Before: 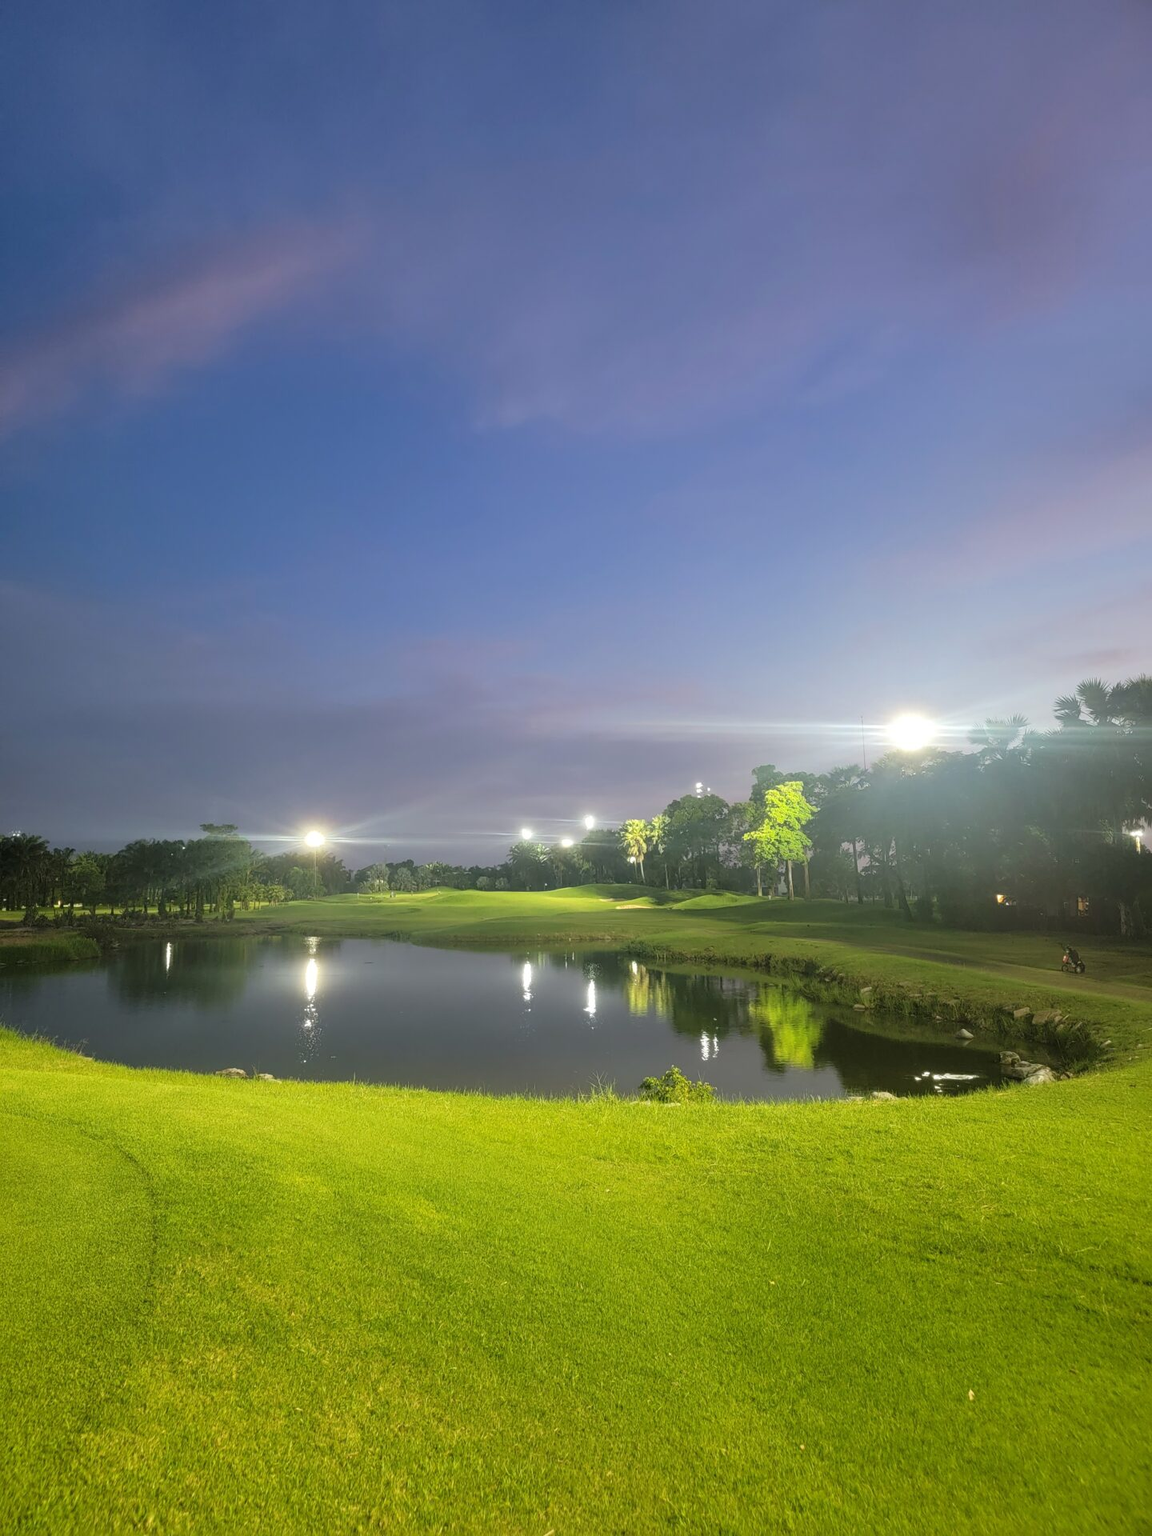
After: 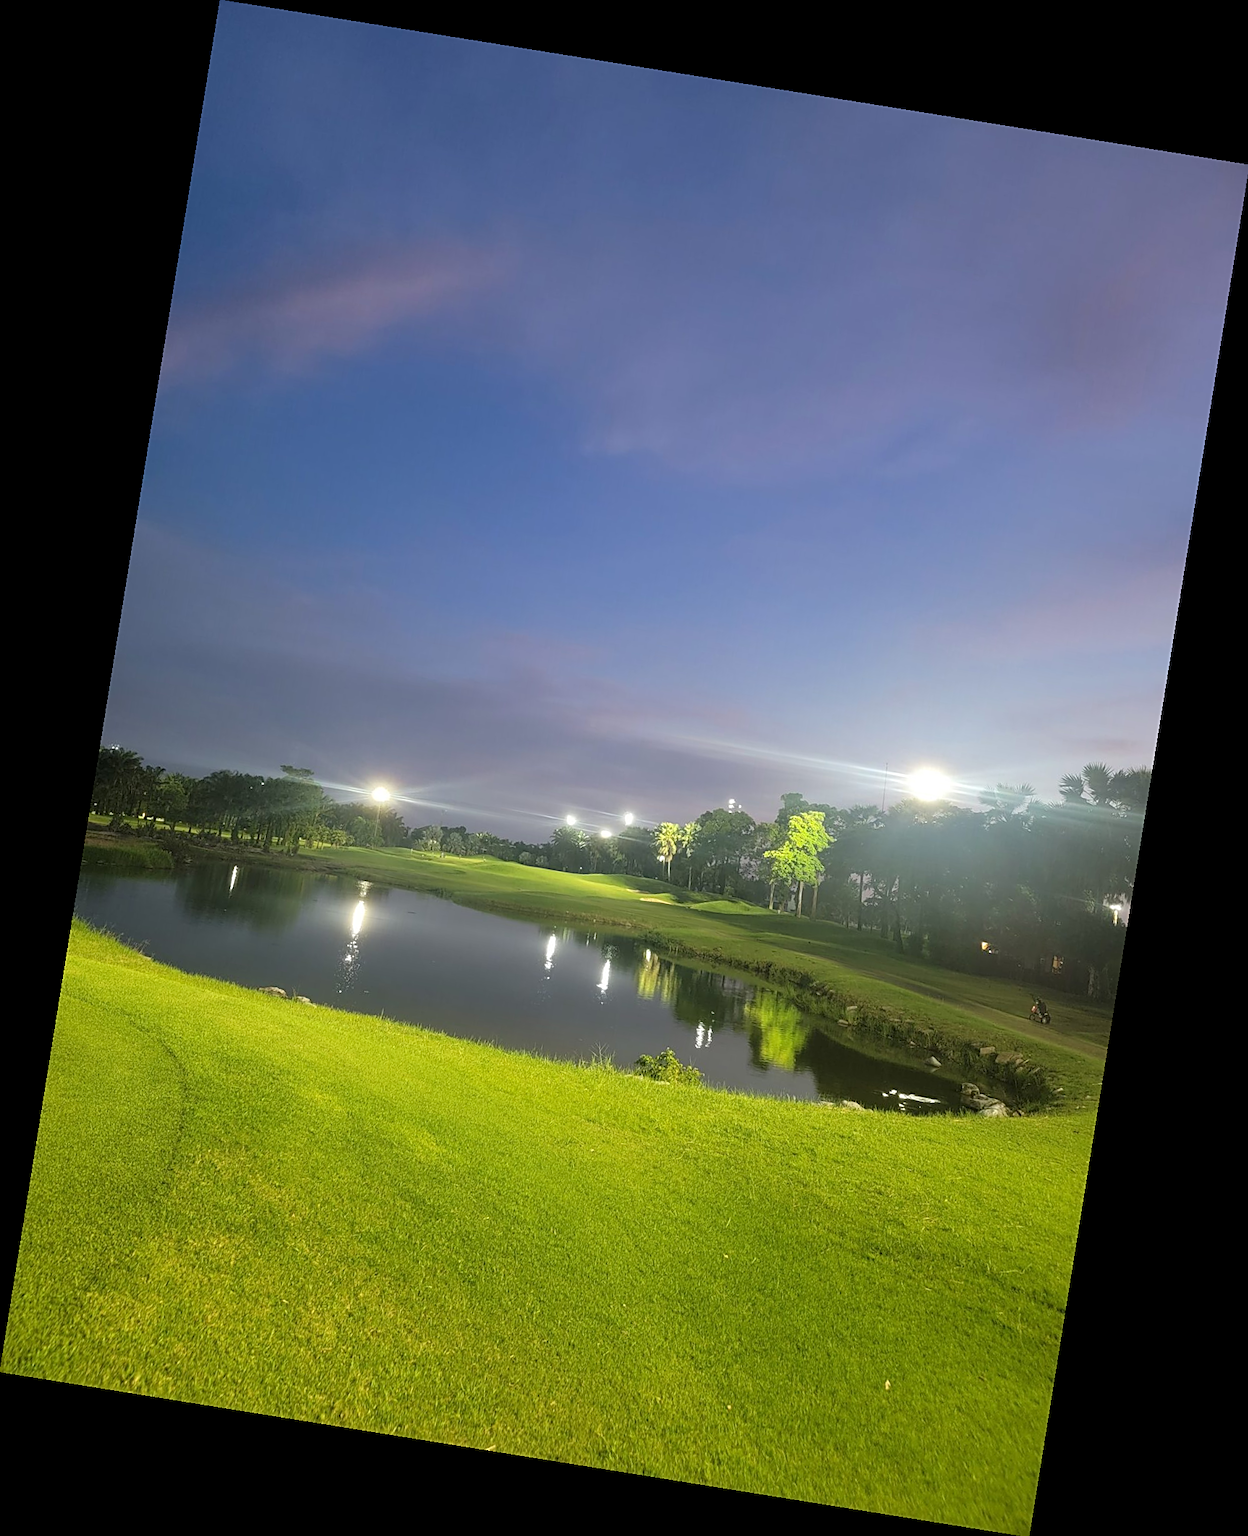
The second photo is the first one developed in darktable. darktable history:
rotate and perspective: rotation 9.12°, automatic cropping off
sharpen: on, module defaults
